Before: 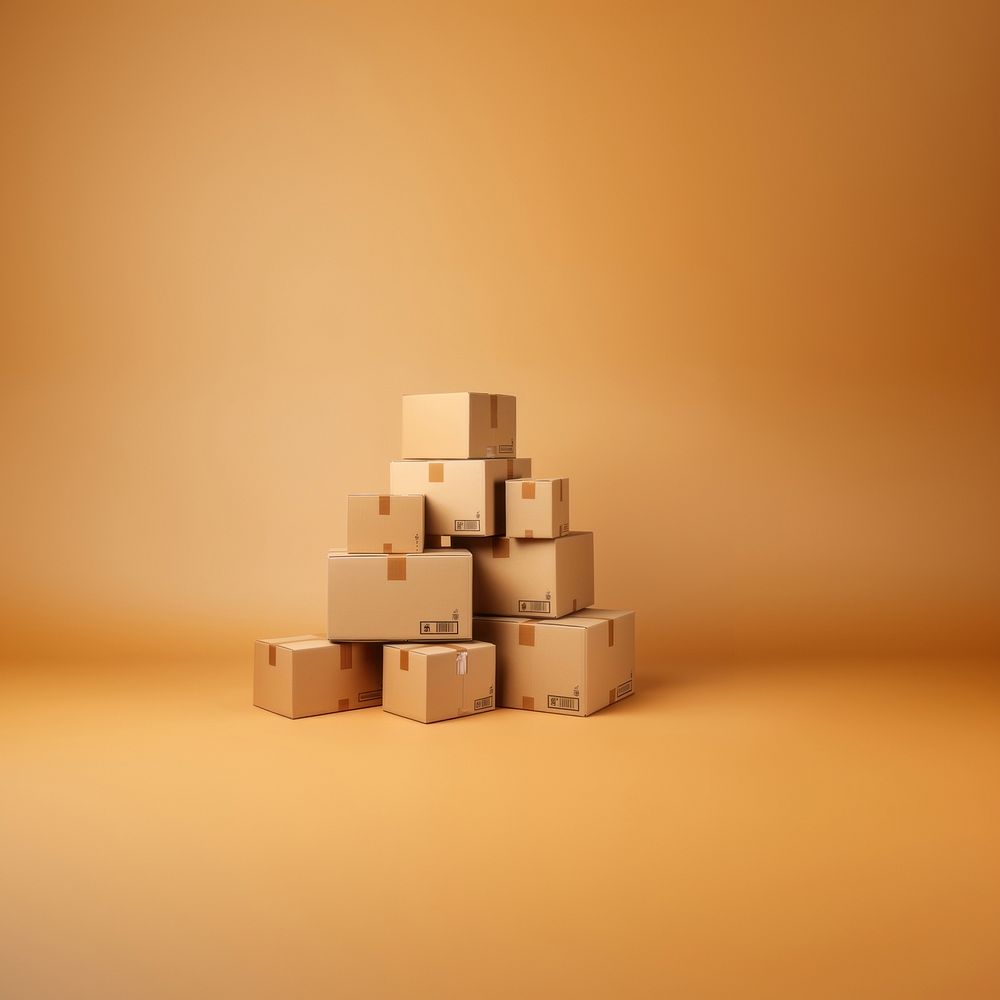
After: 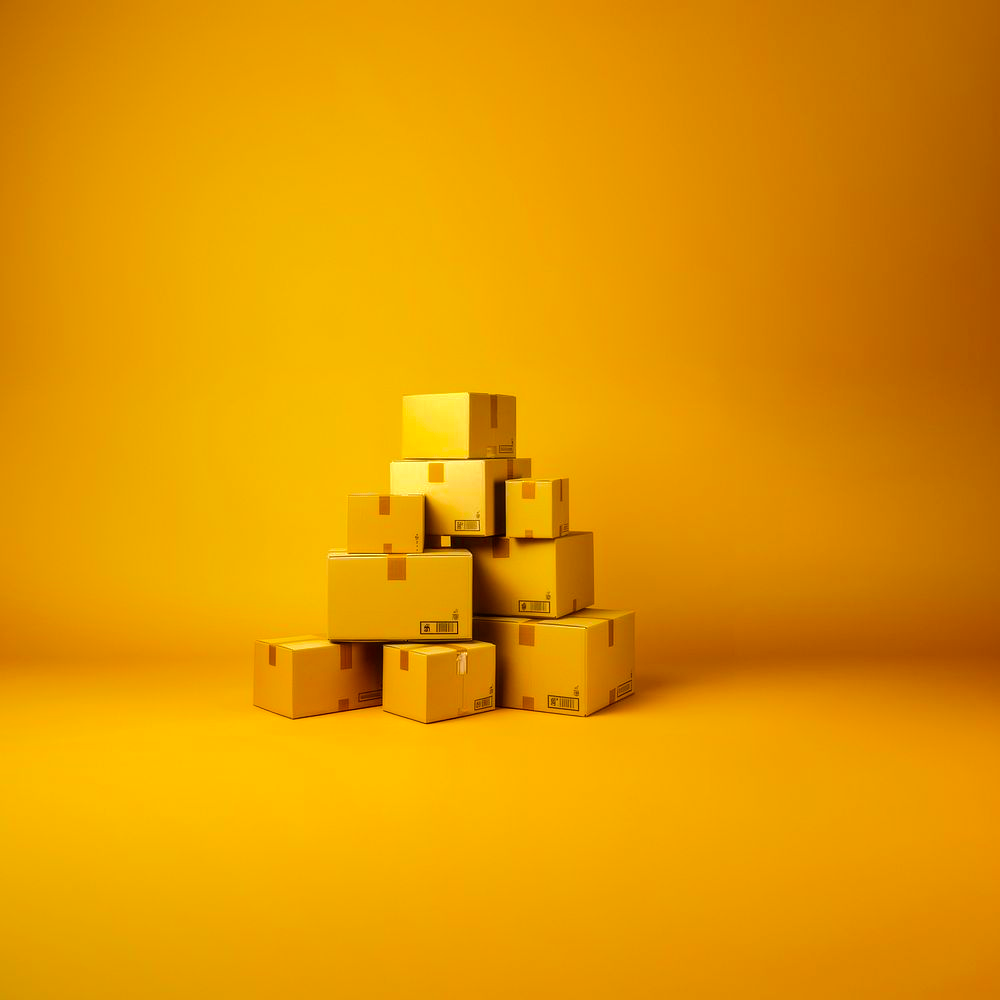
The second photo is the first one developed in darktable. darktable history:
velvia: strength 40.43%
tone curve: curves: ch0 [(0, 0) (0.003, 0.003) (0.011, 0.011) (0.025, 0.025) (0.044, 0.044) (0.069, 0.068) (0.1, 0.098) (0.136, 0.134) (0.177, 0.175) (0.224, 0.221) (0.277, 0.273) (0.335, 0.33) (0.399, 0.393) (0.468, 0.461) (0.543, 0.534) (0.623, 0.614) (0.709, 0.69) (0.801, 0.752) (0.898, 0.835) (1, 1)], color space Lab, independent channels, preserve colors none
color balance rgb: highlights gain › luminance 15.295%, highlights gain › chroma 7.027%, highlights gain › hue 122.43°, linear chroma grading › shadows -39.537%, linear chroma grading › highlights 39.741%, linear chroma grading › global chroma 44.669%, linear chroma grading › mid-tones -29.907%, perceptual saturation grading › global saturation 20%, perceptual saturation grading › highlights -25.447%, perceptual saturation grading › shadows 49.402%, perceptual brilliance grading › global brilliance 3.545%, global vibrance 20%
